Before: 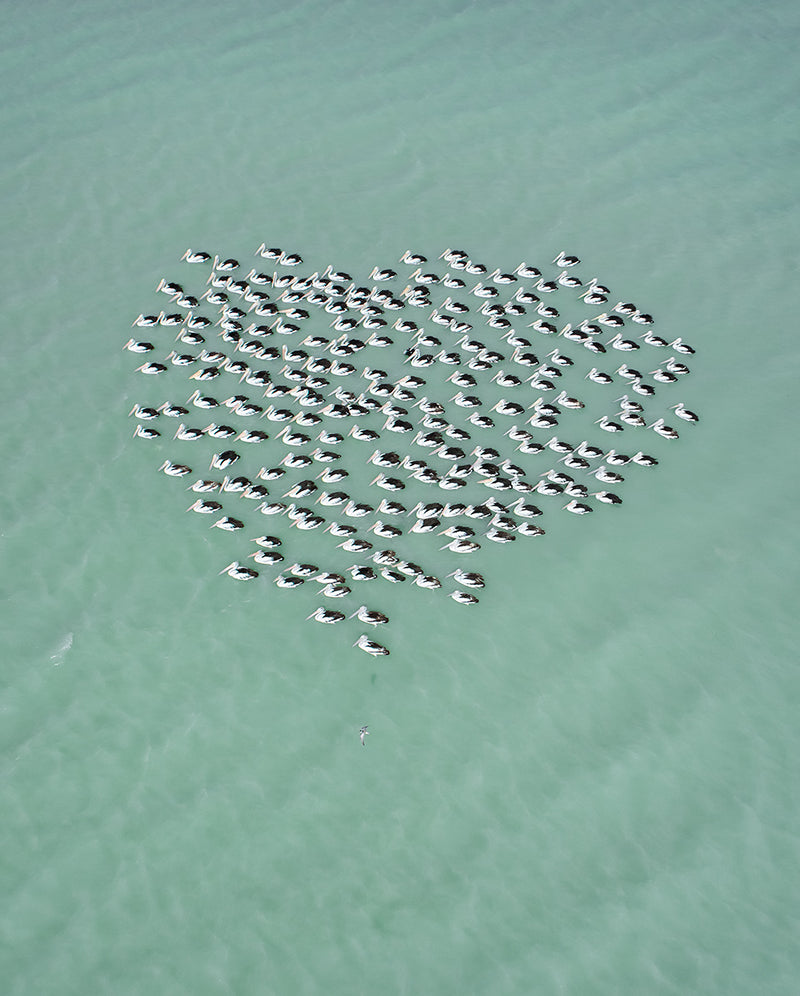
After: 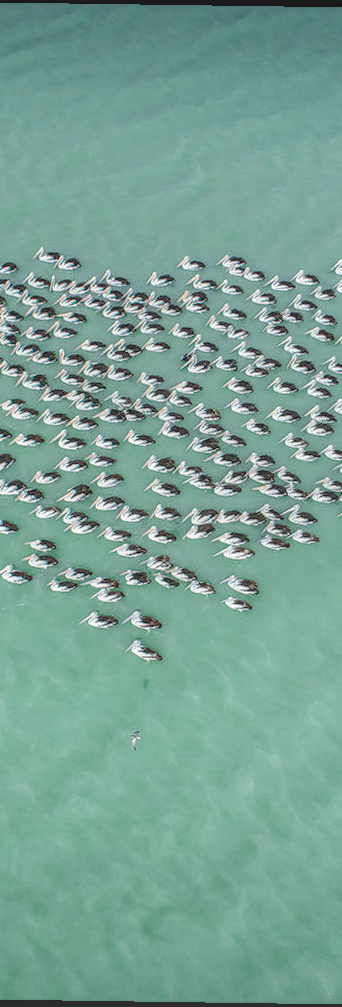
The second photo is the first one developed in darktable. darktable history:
rotate and perspective: rotation 0.8°, automatic cropping off
local contrast: highlights 20%, shadows 30%, detail 200%, midtone range 0.2
velvia: strength 21.76%
crop: left 28.583%, right 29.231%
